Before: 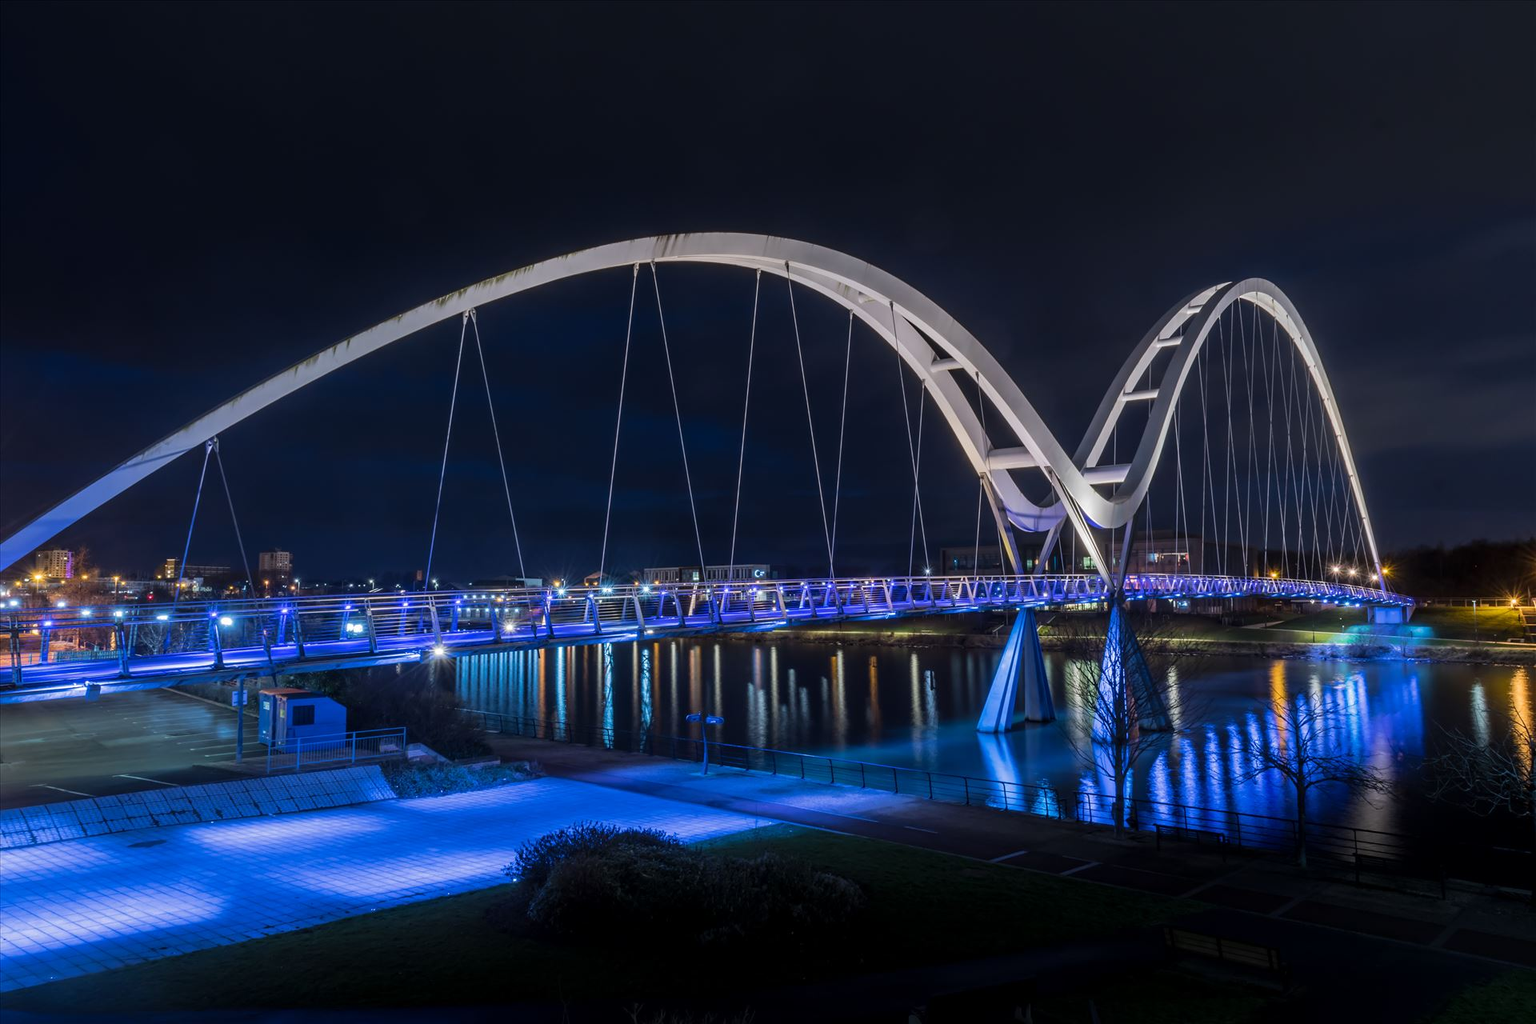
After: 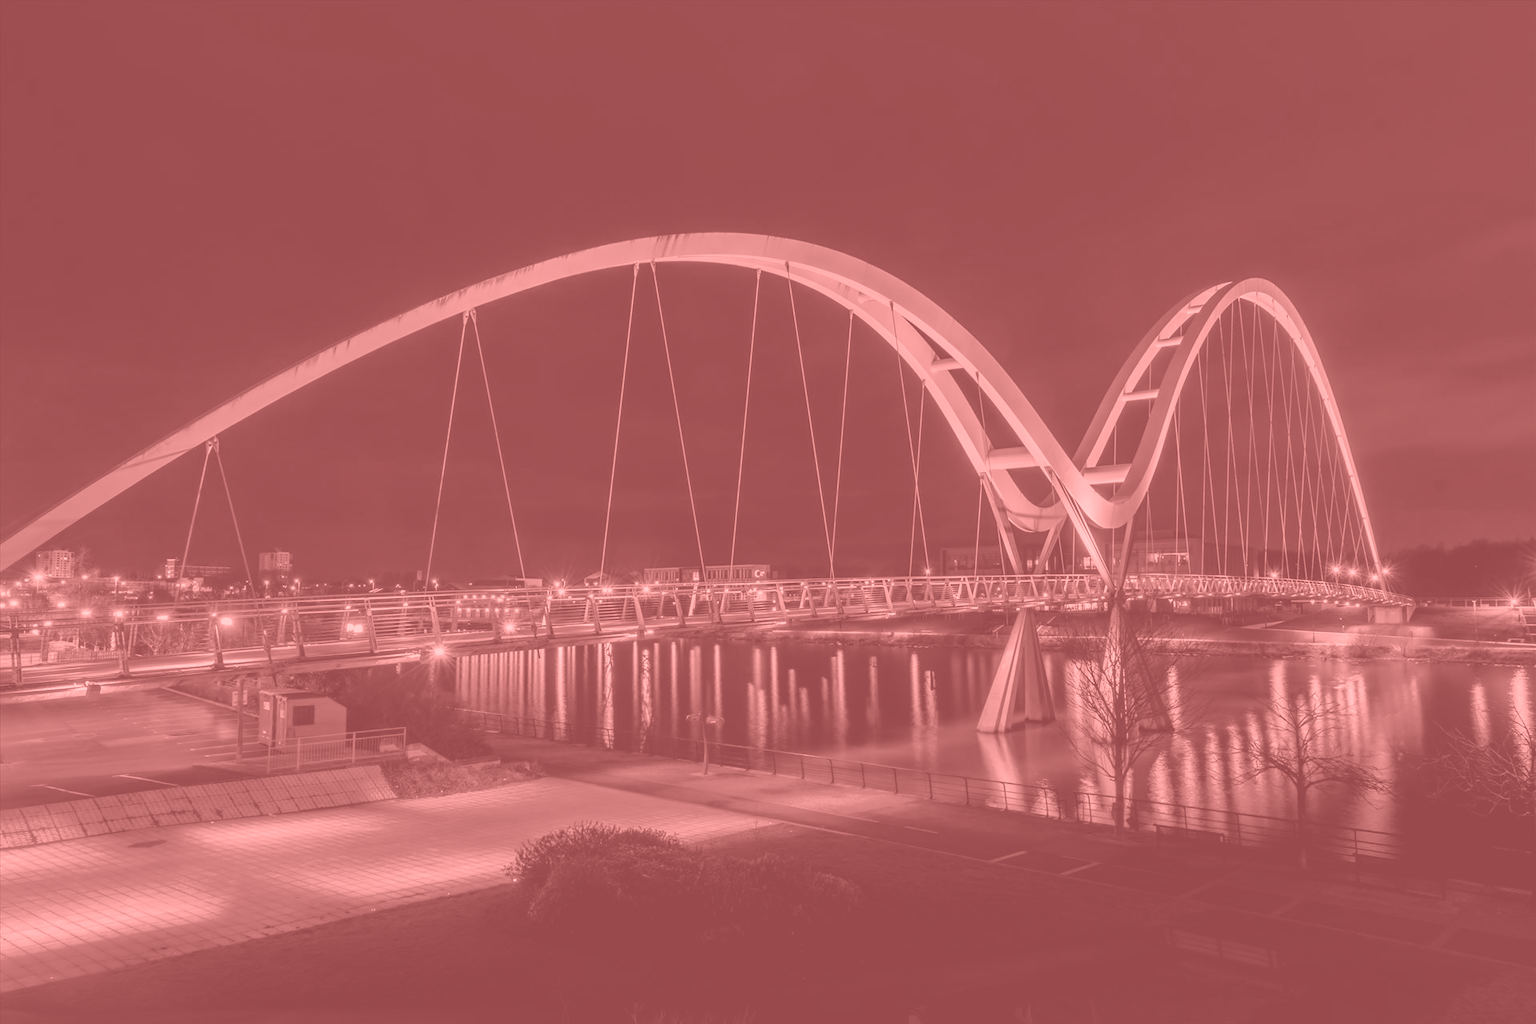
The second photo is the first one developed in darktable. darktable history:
local contrast: mode bilateral grid, contrast 20, coarseness 50, detail 130%, midtone range 0.2
colorize: saturation 51%, source mix 50.67%, lightness 50.67%
